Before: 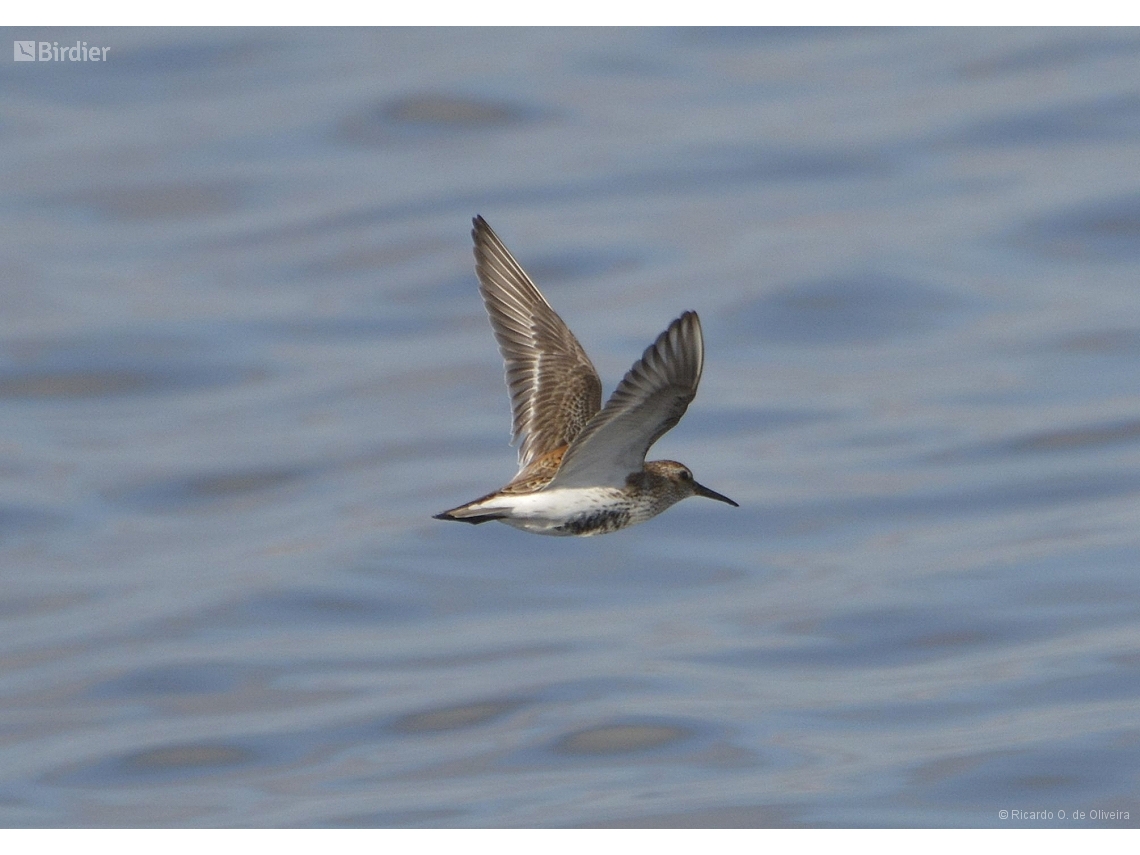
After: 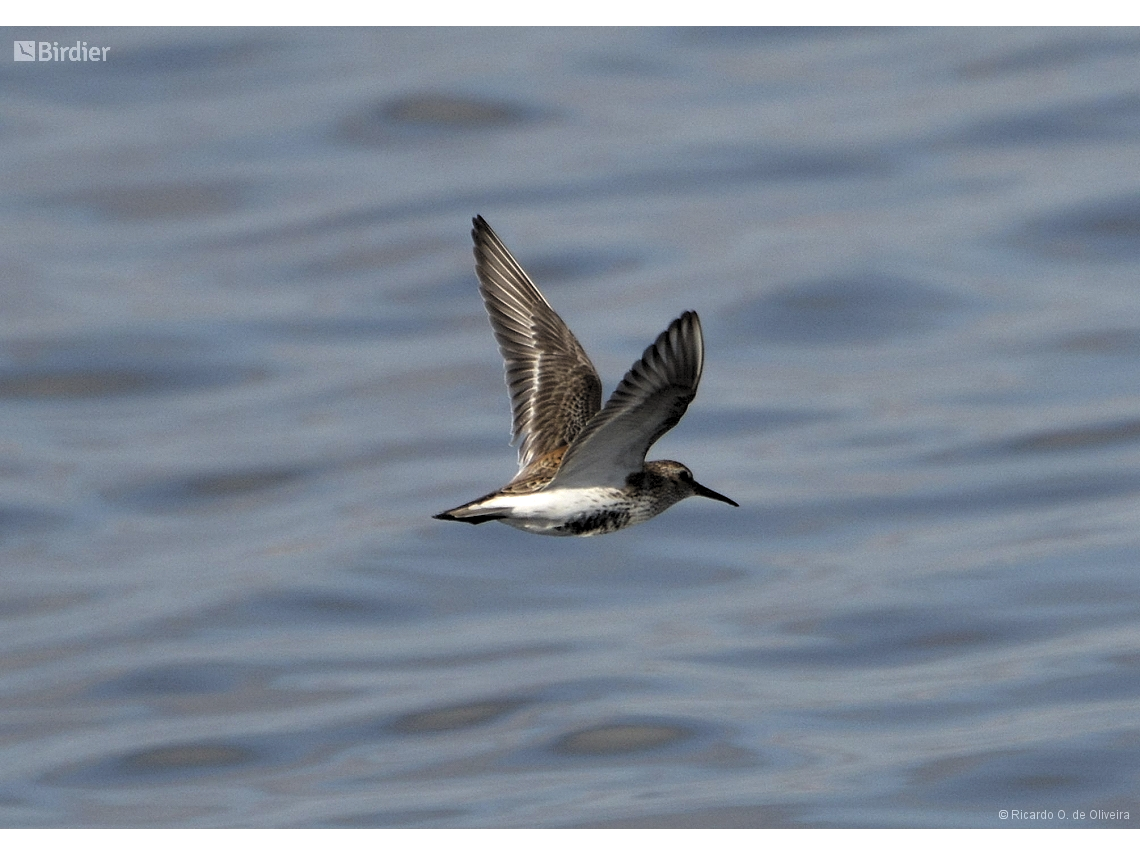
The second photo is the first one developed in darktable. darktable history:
levels: levels [0.182, 0.542, 0.902]
